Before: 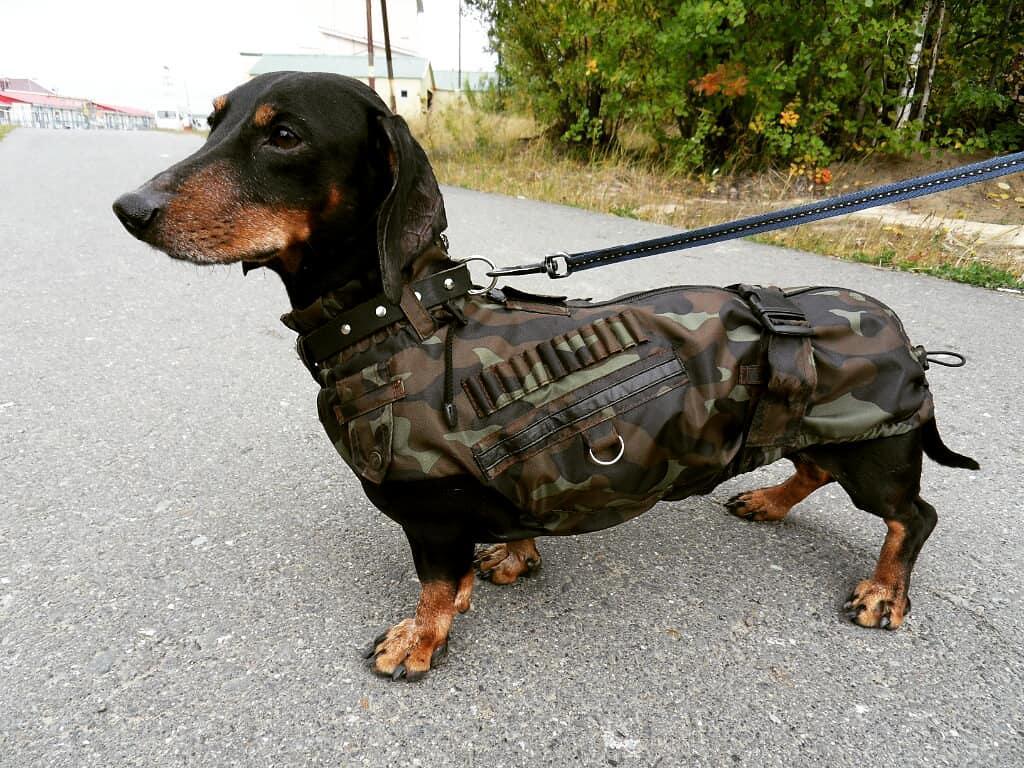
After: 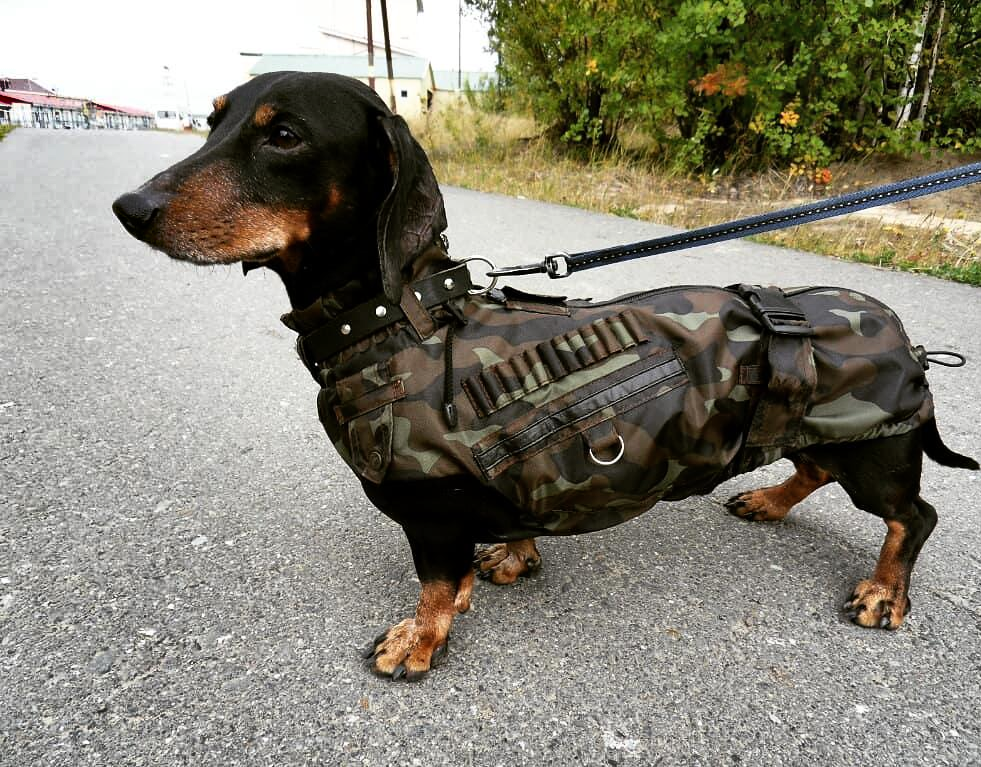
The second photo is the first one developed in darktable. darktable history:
shadows and highlights: white point adjustment 0.1, highlights -70, soften with gaussian
color contrast: green-magenta contrast 0.96
rgb curve: curves: ch0 [(0, 0) (0.078, 0.051) (0.929, 0.956) (1, 1)], compensate middle gray true
crop: right 4.126%, bottom 0.031%
